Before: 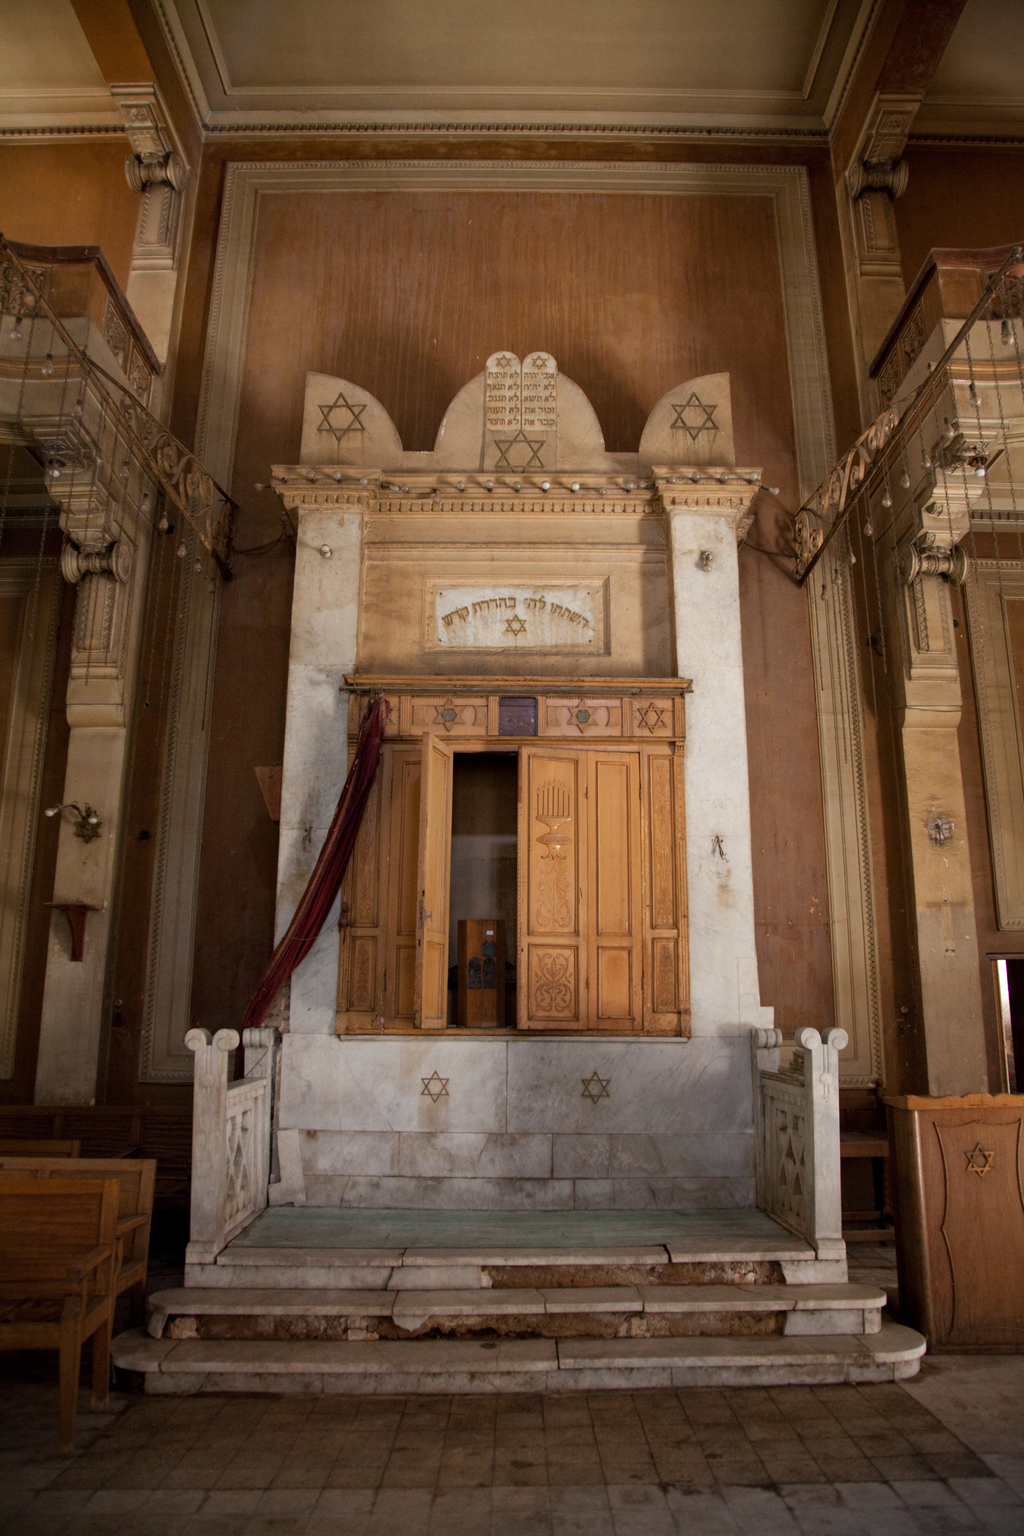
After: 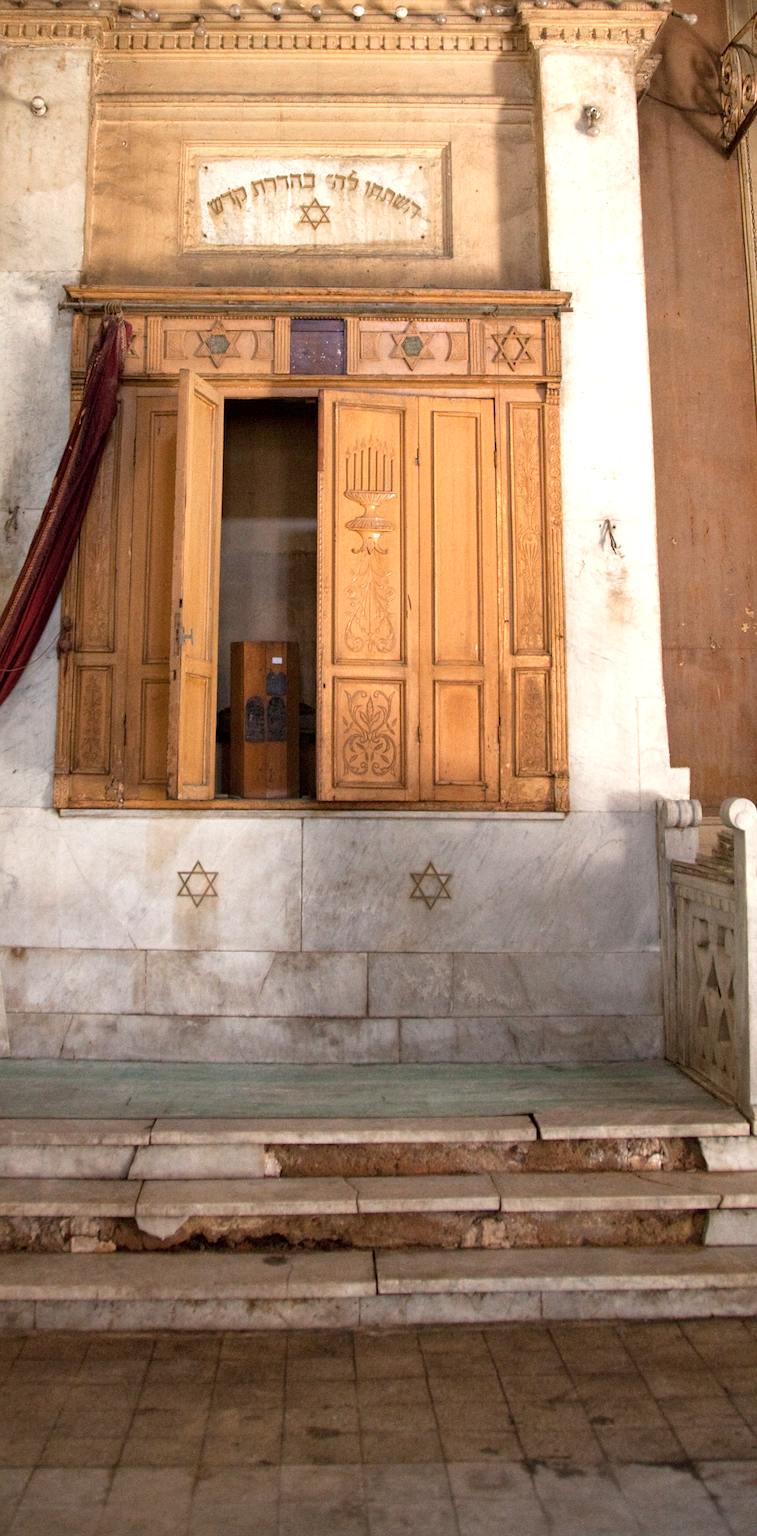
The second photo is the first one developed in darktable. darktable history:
exposure: exposure 0.921 EV, compensate highlight preservation false
sharpen: on, module defaults
crop and rotate: left 29.237%, top 31.152%, right 19.807%
